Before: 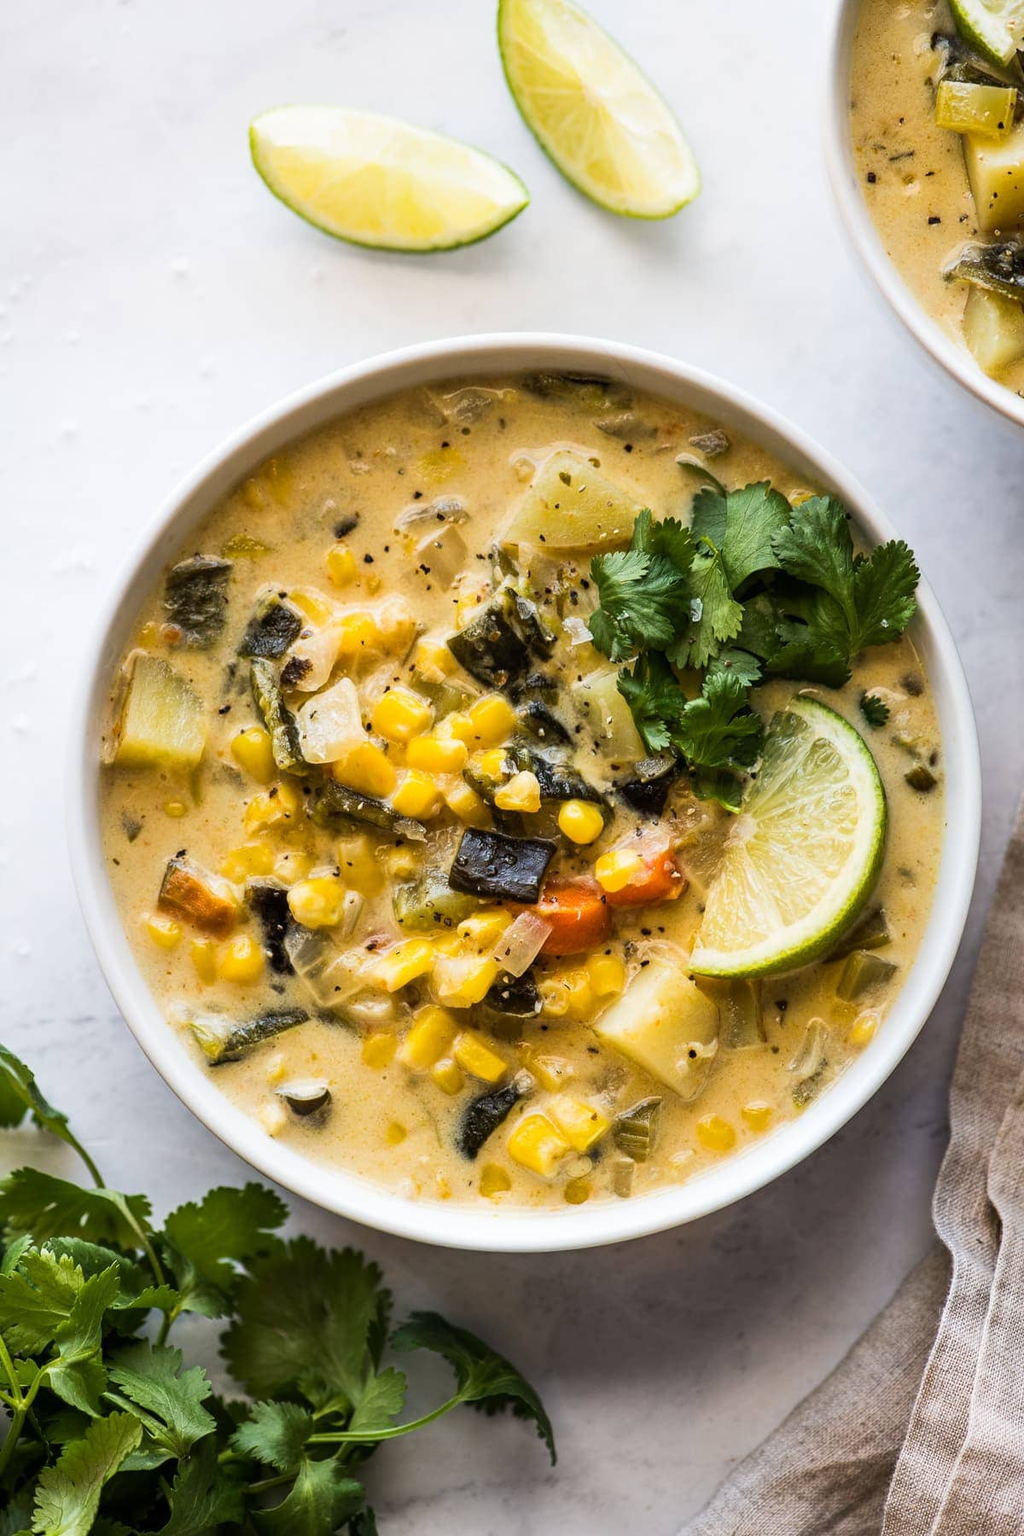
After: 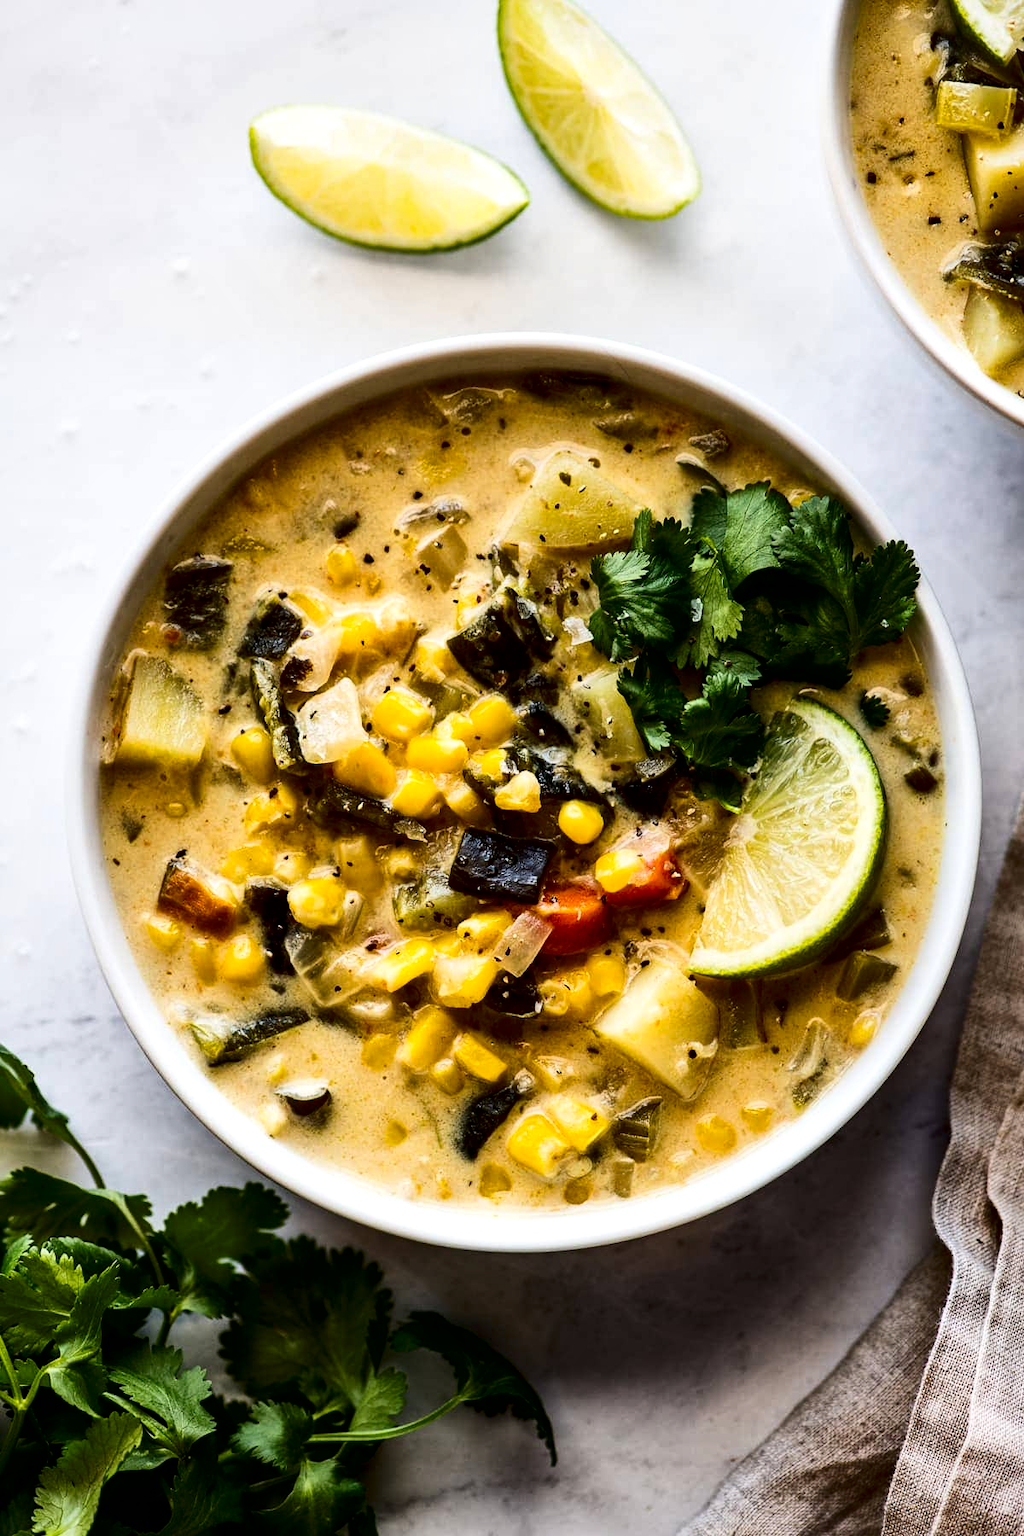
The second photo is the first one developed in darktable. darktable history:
local contrast: mode bilateral grid, contrast 20, coarseness 49, detail 150%, midtone range 0.2
contrast brightness saturation: contrast 0.236, brightness -0.223, saturation 0.149
